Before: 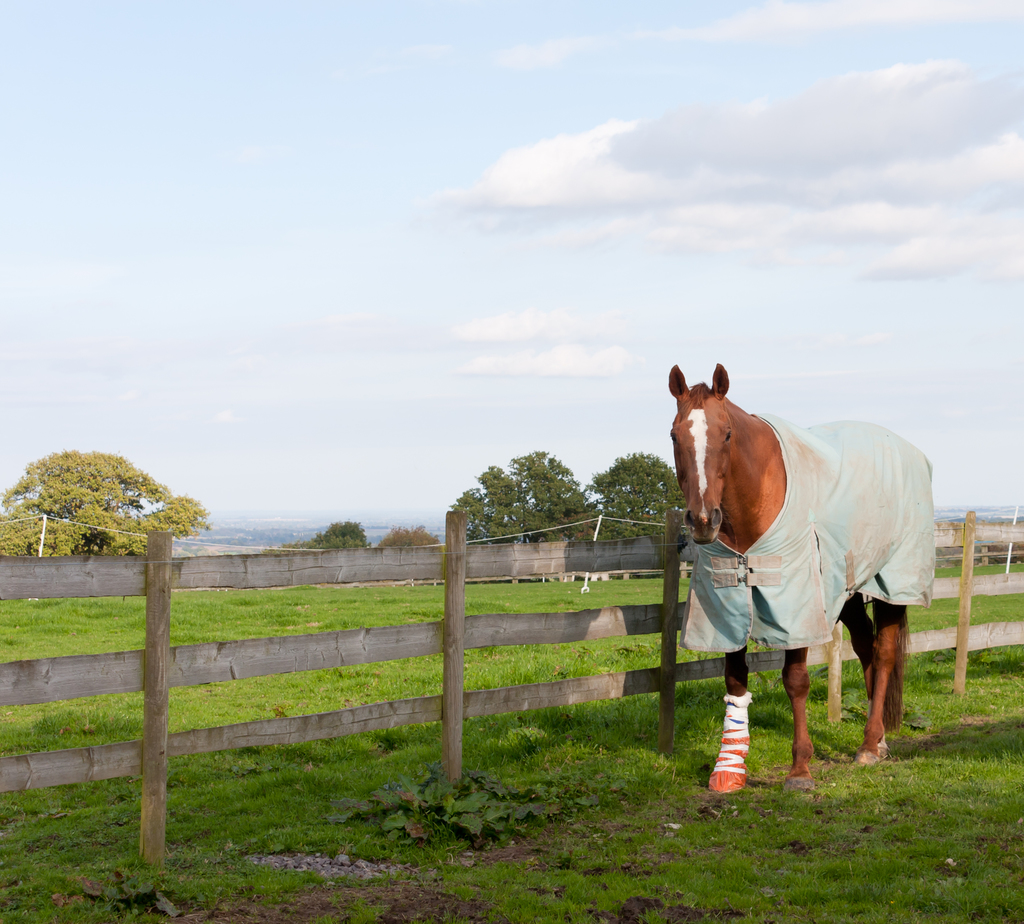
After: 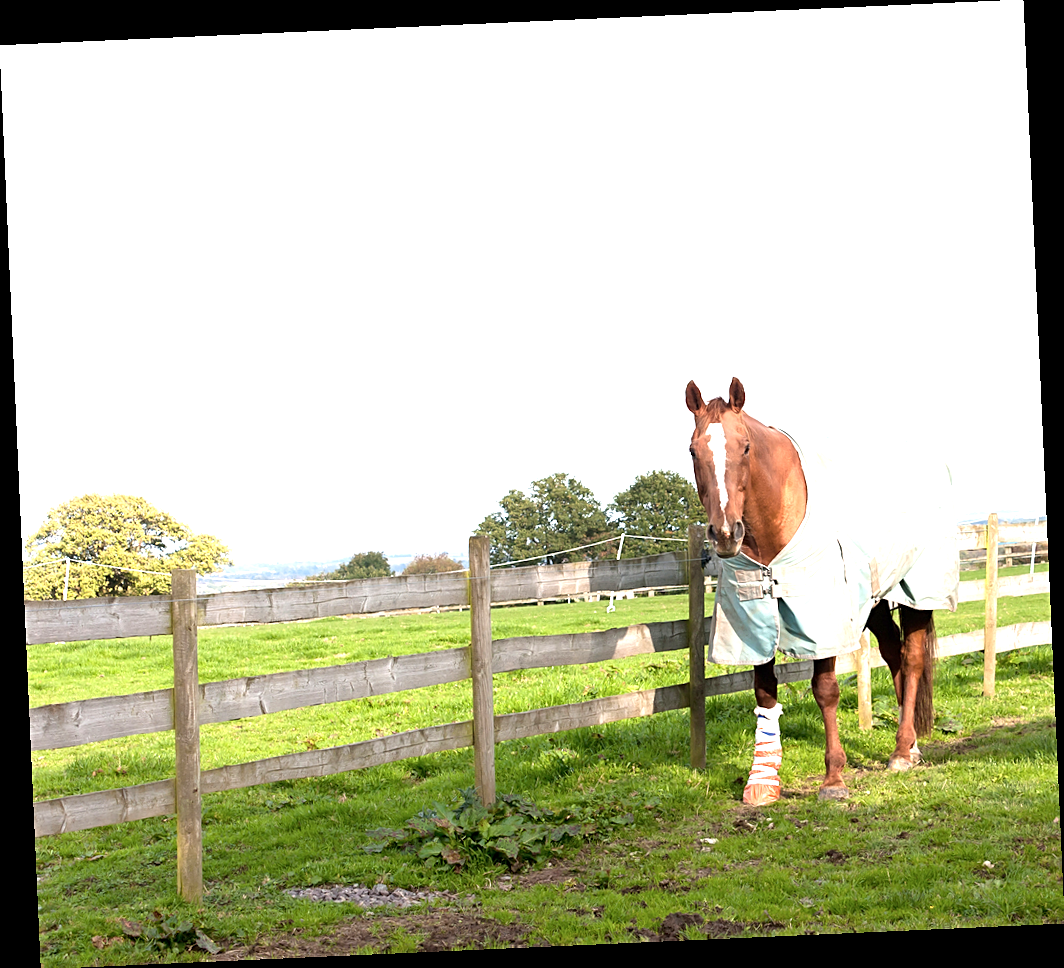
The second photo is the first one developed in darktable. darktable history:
color zones: curves: ch0 [(0, 0.558) (0.143, 0.559) (0.286, 0.529) (0.429, 0.505) (0.571, 0.5) (0.714, 0.5) (0.857, 0.5) (1, 0.558)]; ch1 [(0, 0.469) (0.01, 0.469) (0.12, 0.446) (0.248, 0.469) (0.5, 0.5) (0.748, 0.5) (0.99, 0.469) (1, 0.469)]
rotate and perspective: rotation -2.56°, automatic cropping off
exposure: exposure 1.16 EV, compensate exposure bias true, compensate highlight preservation false
sharpen: on, module defaults
